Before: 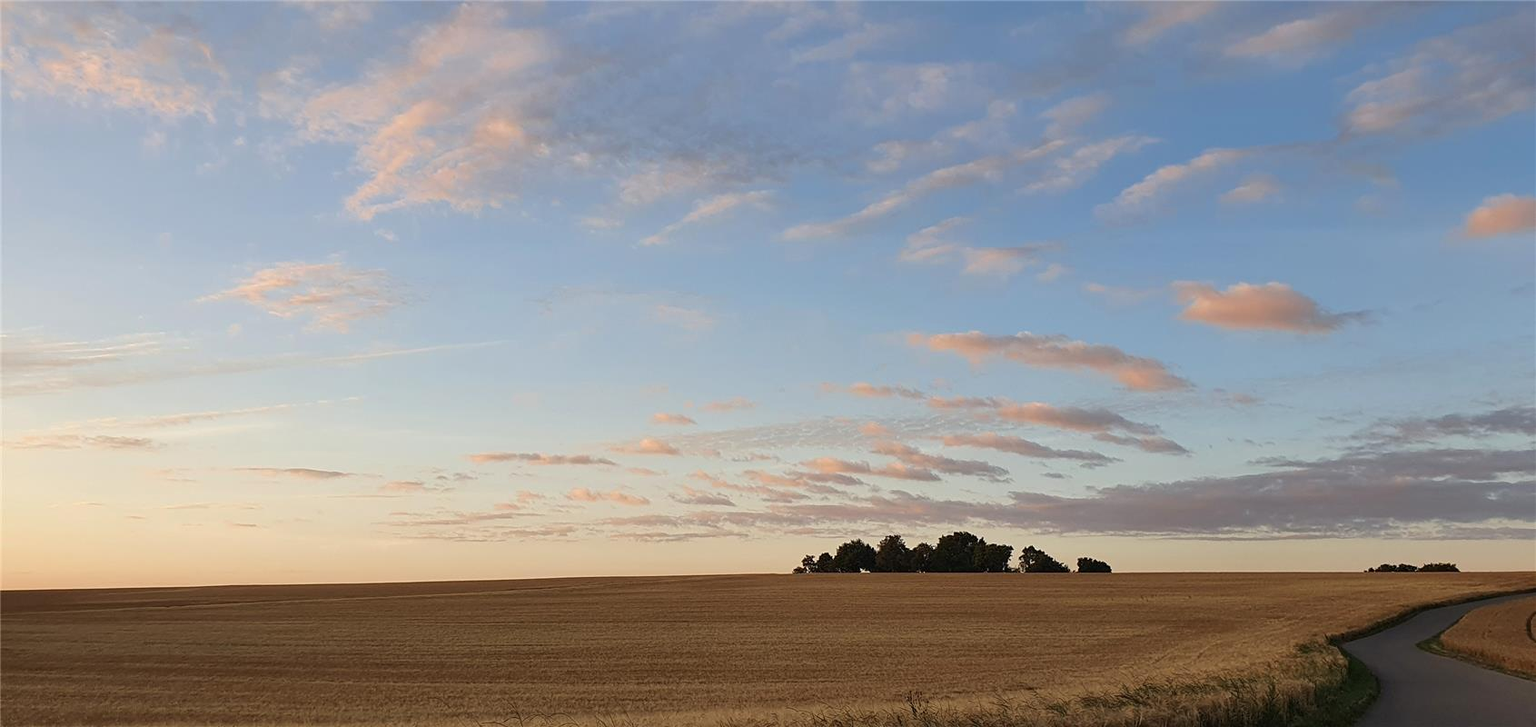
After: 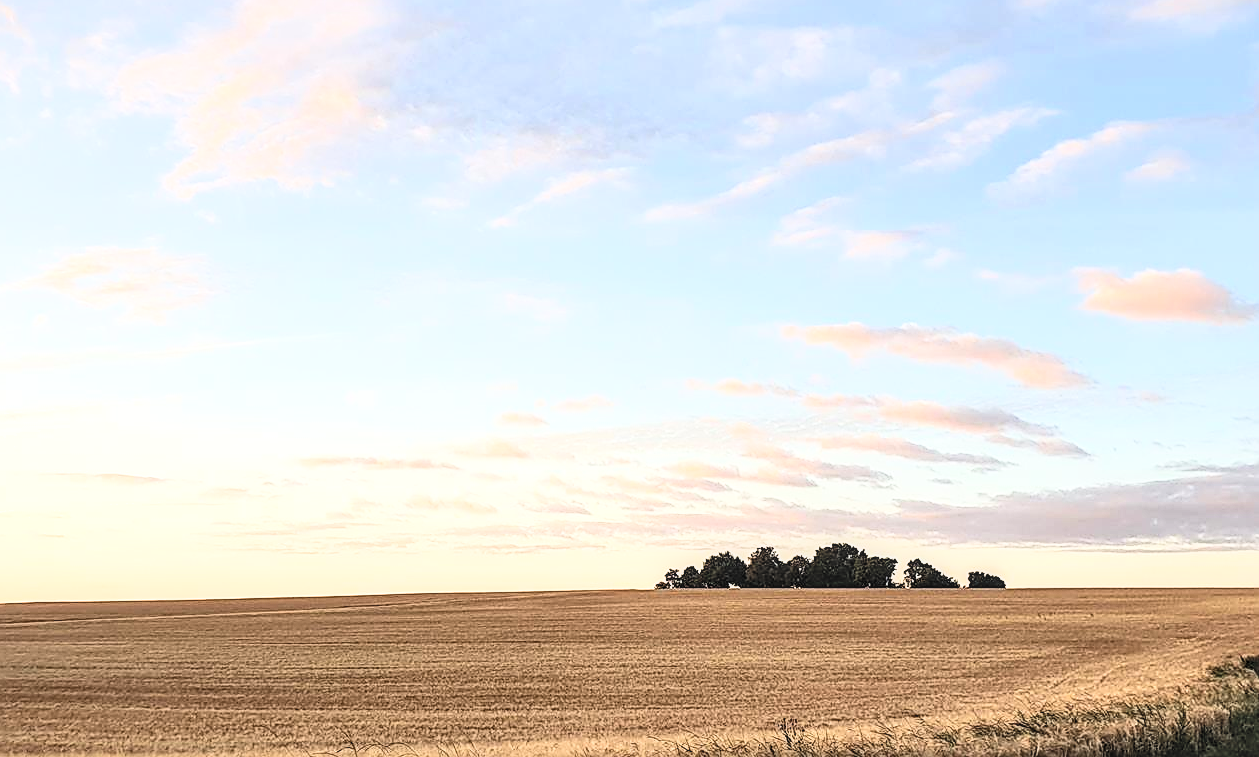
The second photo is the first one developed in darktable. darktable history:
crop and rotate: left 12.948%, top 5.279%, right 12.563%
sharpen: on, module defaults
contrast brightness saturation: contrast 0.393, brightness 0.52
exposure: black level correction 0, exposure 0.891 EV, compensate highlight preservation false
local contrast: detail 130%
shadows and highlights: shadows 9.31, white point adjustment 0.88, highlights -39.52
filmic rgb: black relative exposure -7.65 EV, white relative exposure 3.96 EV, threshold 5.94 EV, hardness 4.01, contrast 1.099, highlights saturation mix -28.93%, enable highlight reconstruction true
